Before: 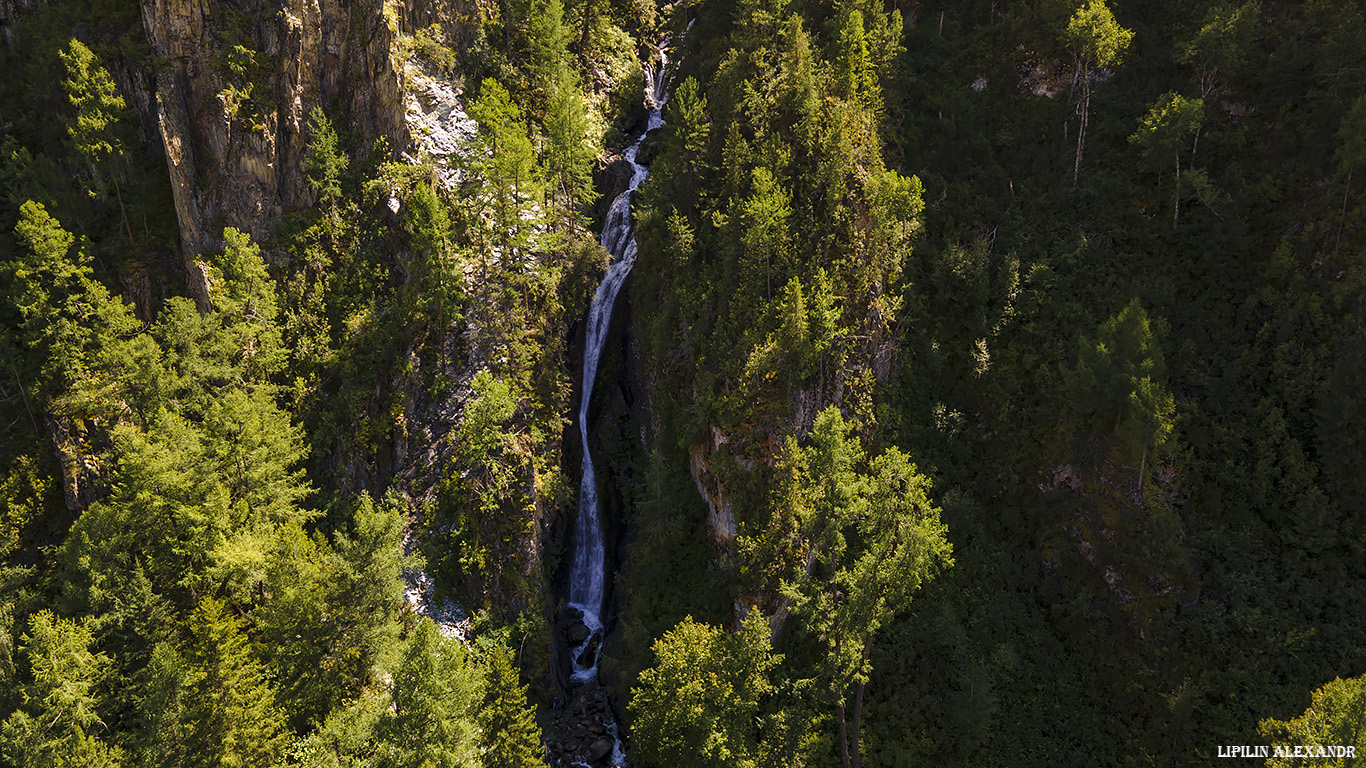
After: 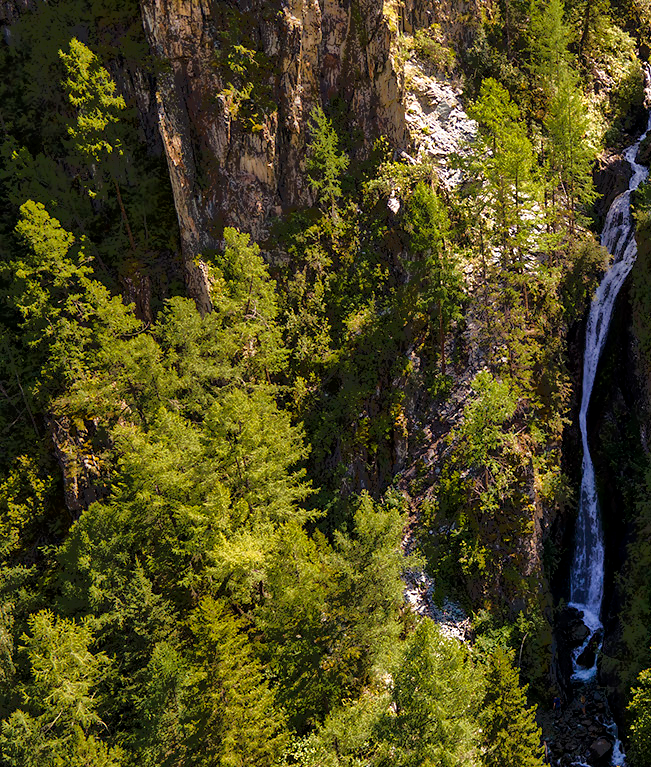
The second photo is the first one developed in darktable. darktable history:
crop and rotate: left 0.048%, top 0%, right 52.24%
tone equalizer: -7 EV -0.613 EV, -6 EV 1 EV, -5 EV -0.465 EV, -4 EV 0.413 EV, -3 EV 0.417 EV, -2 EV 0.177 EV, -1 EV -0.14 EV, +0 EV -0.414 EV
exposure: black level correction 0.002, compensate highlight preservation false
